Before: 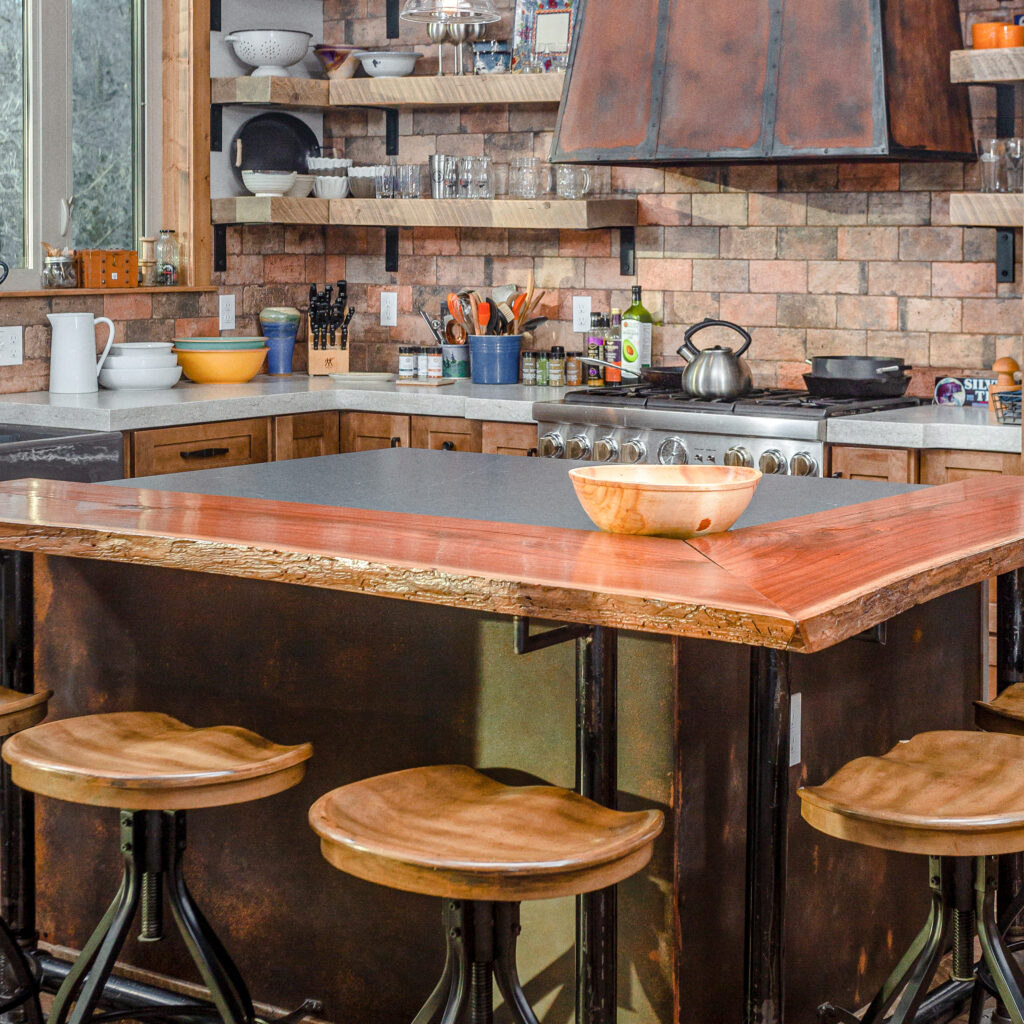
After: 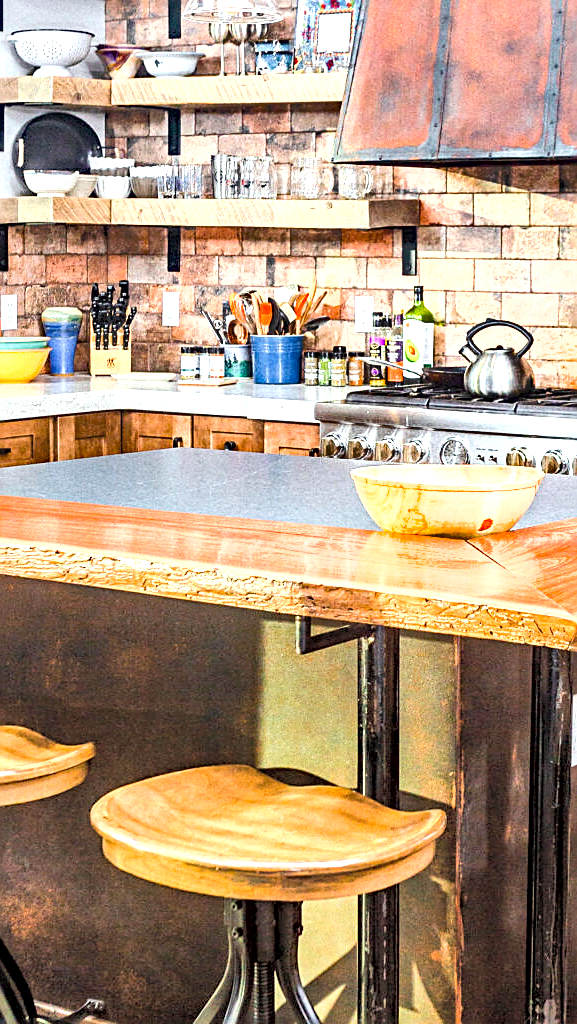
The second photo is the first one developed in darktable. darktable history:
shadows and highlights: soften with gaussian
sharpen: on, module defaults
crop: left 21.381%, right 22.195%
exposure: black level correction 0.001, exposure 1.119 EV, compensate exposure bias true, compensate highlight preservation false
haze removal: strength 0.283, distance 0.25, compatibility mode true, adaptive false
contrast brightness saturation: brightness 0.271
tone equalizer: -8 EV -0.425 EV, -7 EV -0.367 EV, -6 EV -0.348 EV, -5 EV -0.198 EV, -3 EV 0.229 EV, -2 EV 0.357 EV, -1 EV 0.376 EV, +0 EV 0.426 EV, edges refinement/feathering 500, mask exposure compensation -1.26 EV, preserve details no
